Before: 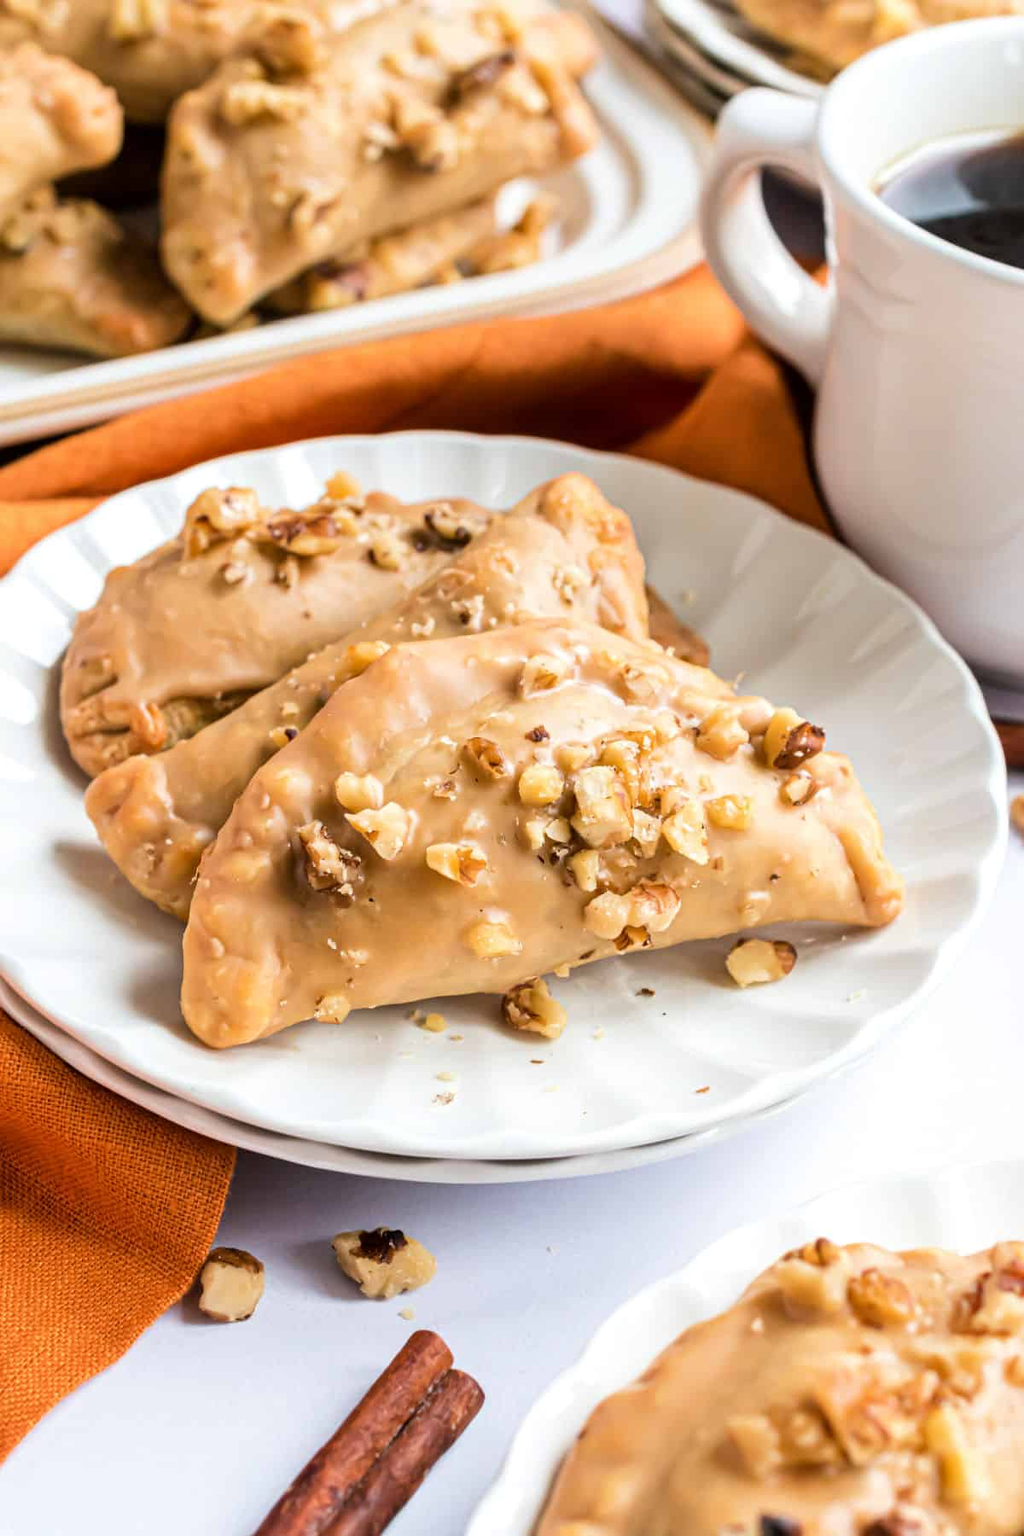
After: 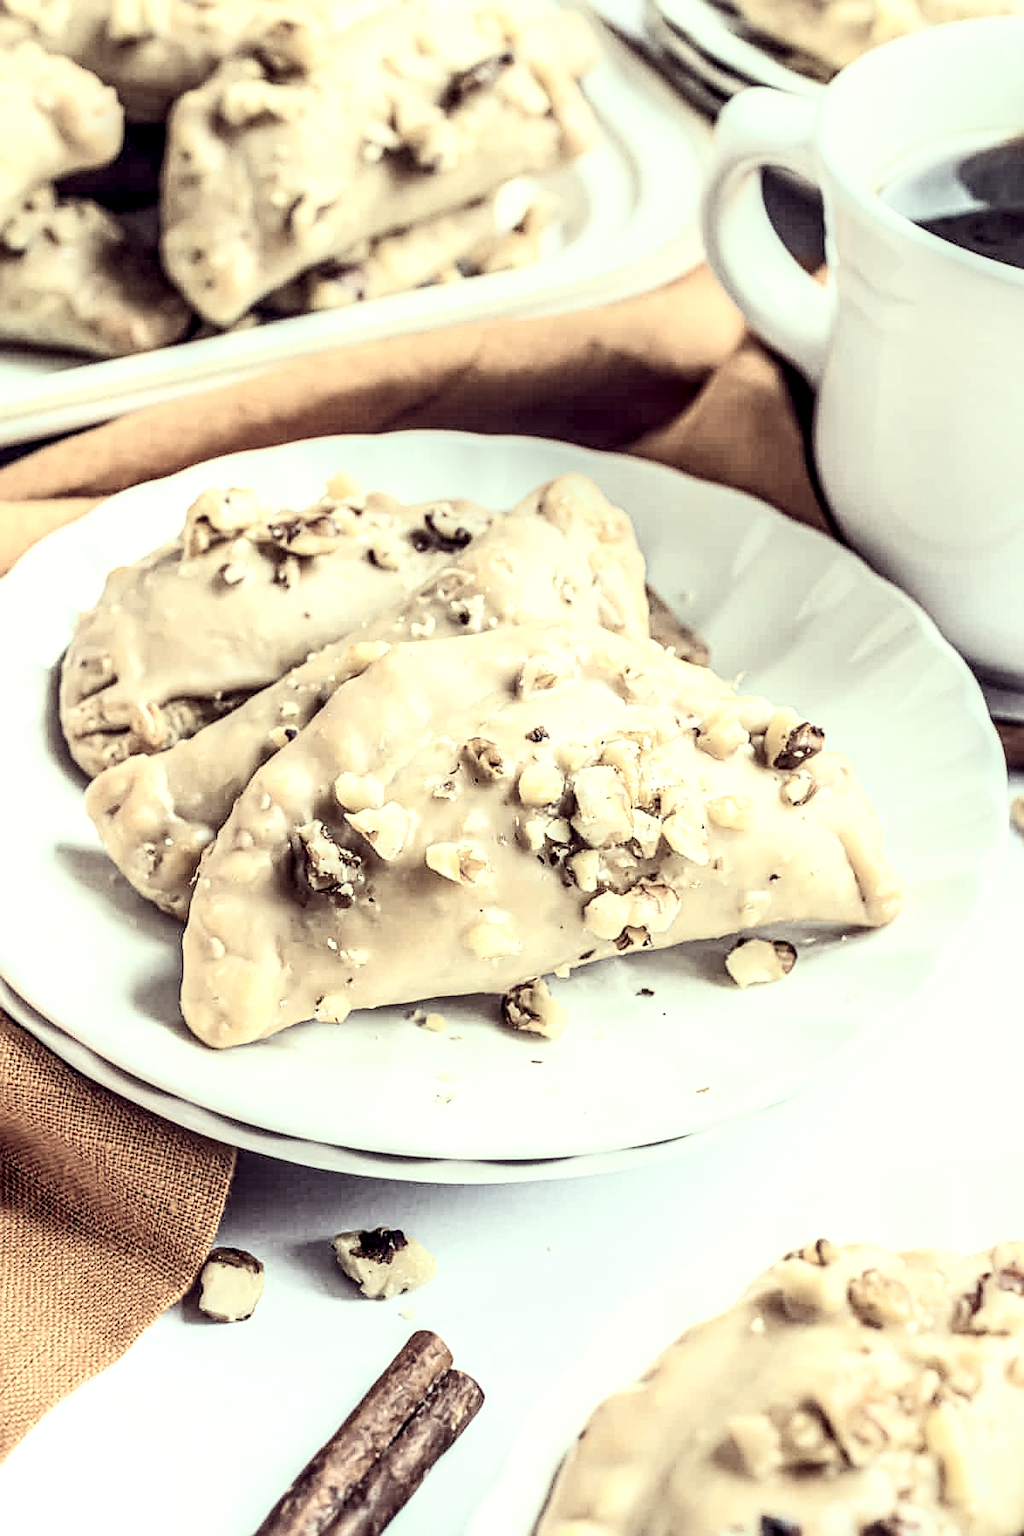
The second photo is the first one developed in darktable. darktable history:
tone equalizer: mask exposure compensation -0.487 EV
local contrast: highlights 18%, detail 185%
color correction: highlights a* -20.35, highlights b* 20.49, shadows a* 19.53, shadows b* -20.42, saturation 0.409
sharpen: on, module defaults
contrast brightness saturation: contrast 0.391, brightness 0.51
